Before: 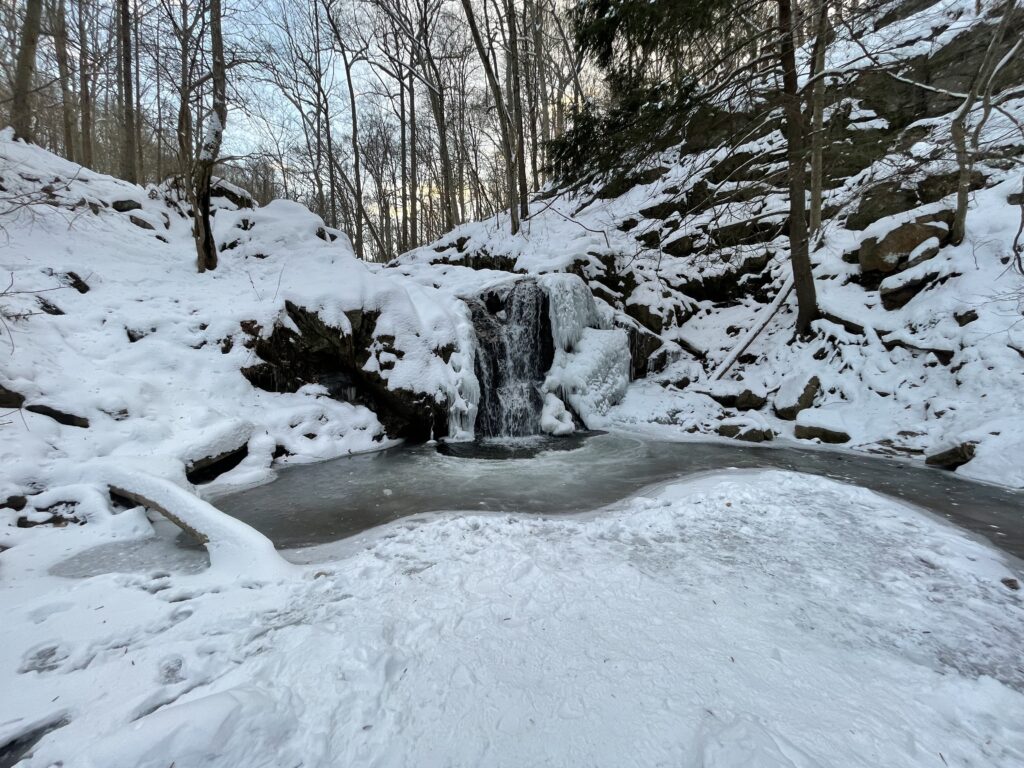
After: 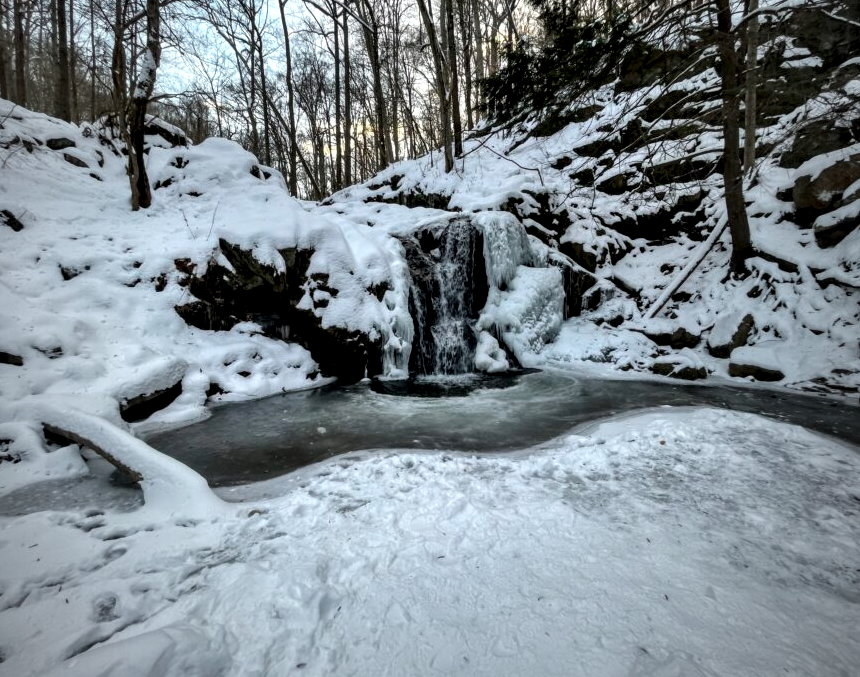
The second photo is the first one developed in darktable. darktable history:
crop: left 6.446%, top 8.188%, right 9.538%, bottom 3.548%
local contrast: highlights 65%, shadows 54%, detail 169%, midtone range 0.514
contrast equalizer: y [[0.5 ×4, 0.467, 0.376], [0.5 ×6], [0.5 ×6], [0 ×6], [0 ×6]]
vignetting: fall-off start 72.14%, fall-off radius 108.07%, brightness -0.713, saturation -0.488, center (-0.054, -0.359), width/height ratio 0.729
